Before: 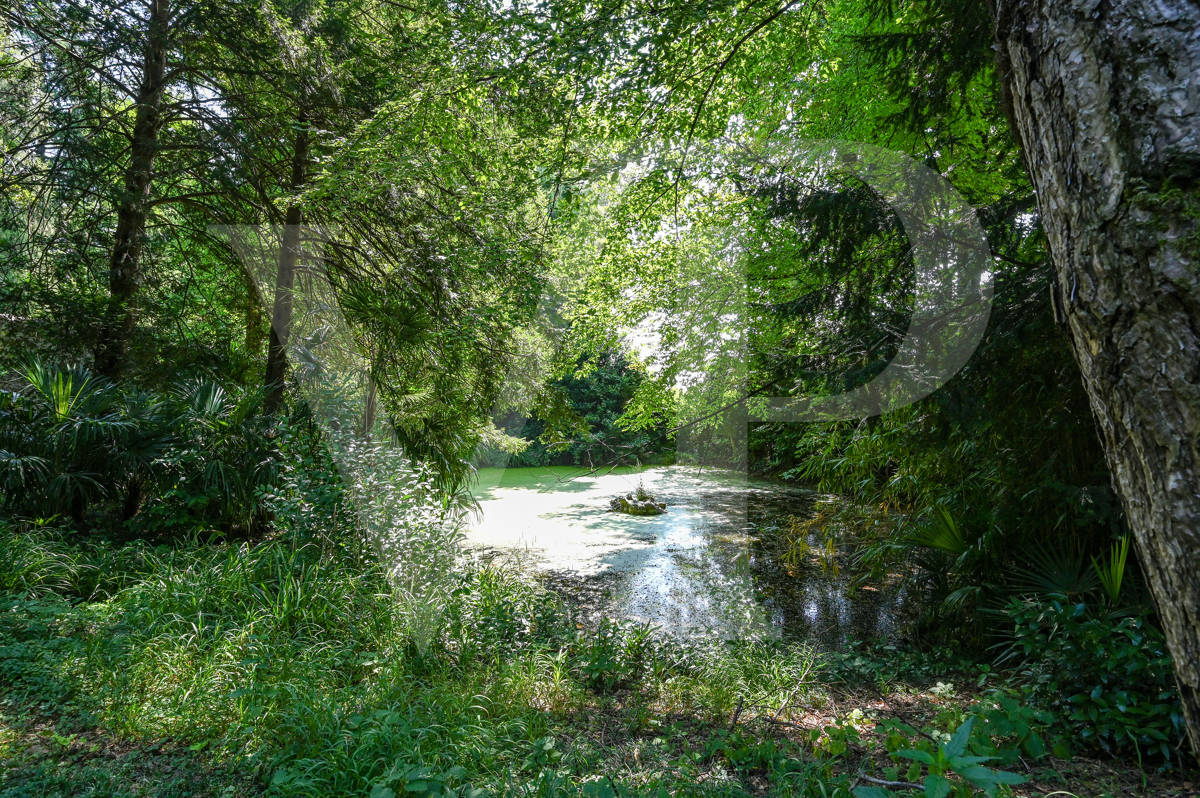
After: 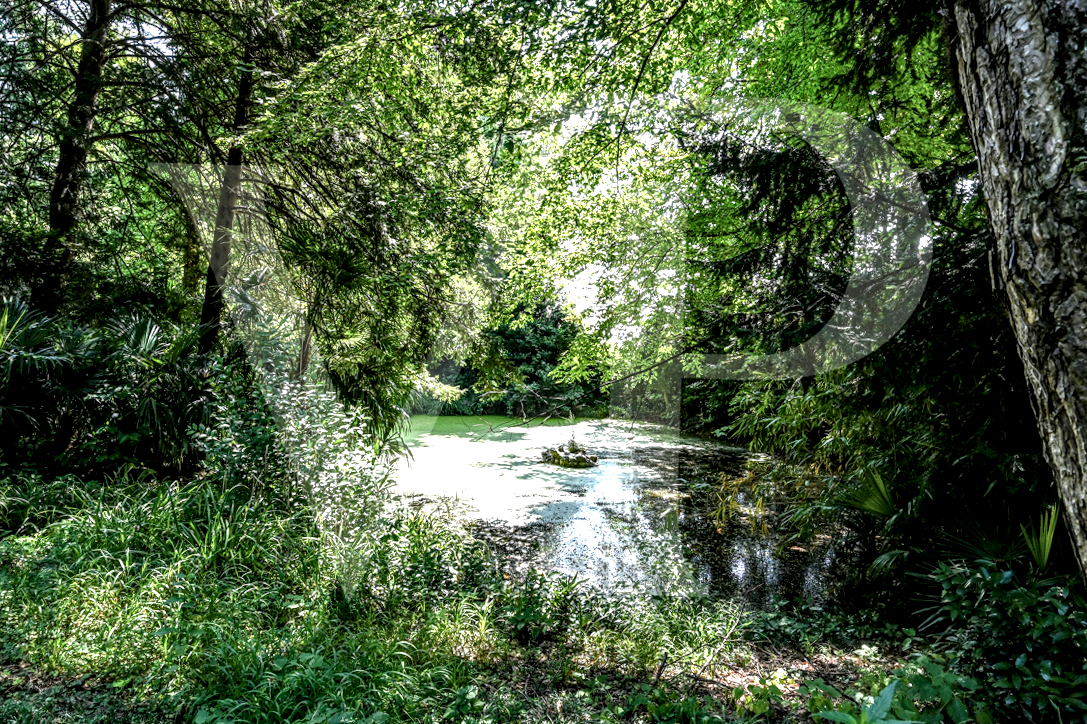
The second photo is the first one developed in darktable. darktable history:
crop and rotate: angle -1.99°, left 3.164%, top 3.971%, right 1.558%, bottom 0.584%
local contrast: detail 204%
